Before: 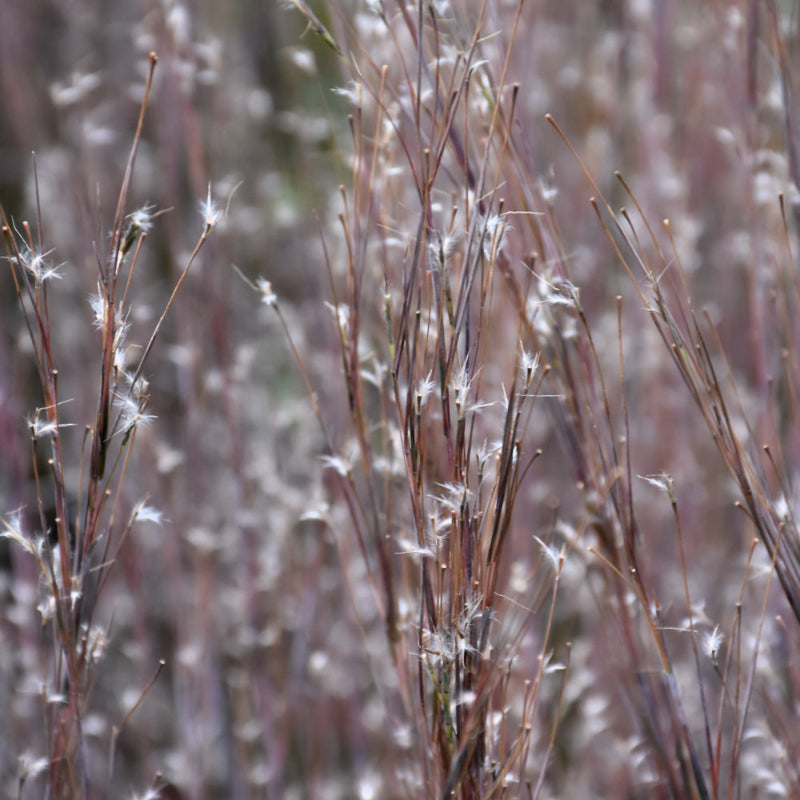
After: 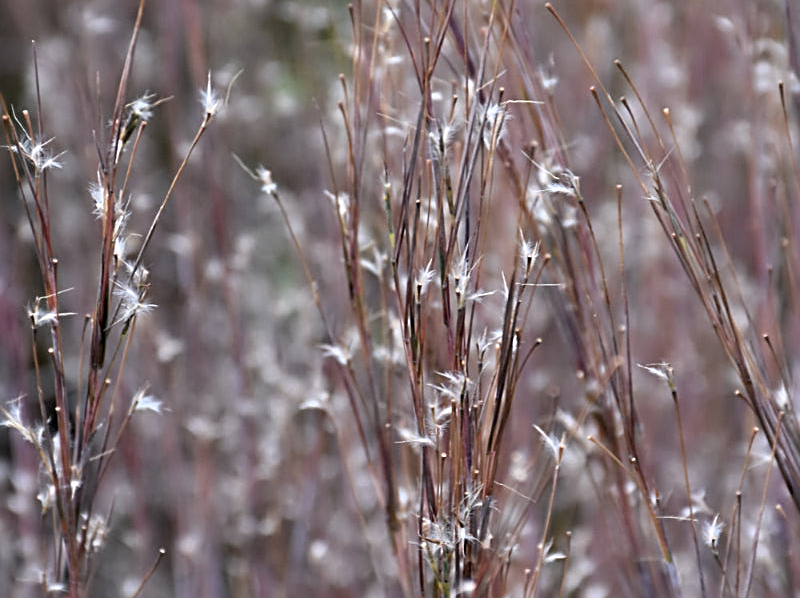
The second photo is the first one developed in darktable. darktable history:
crop: top 13.992%, bottom 11.194%
sharpen: radius 2.669, amount 0.663
